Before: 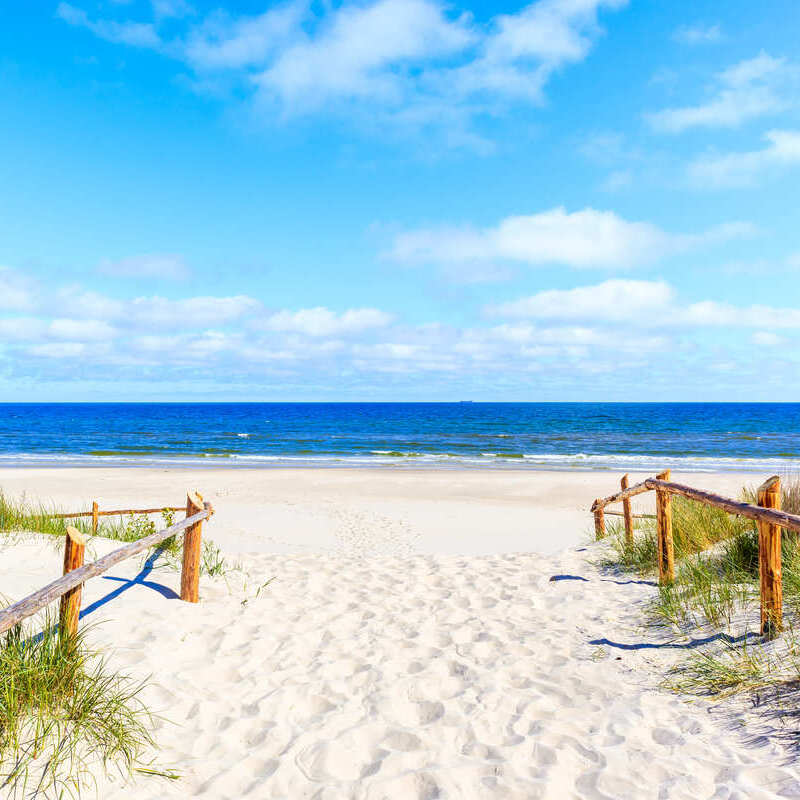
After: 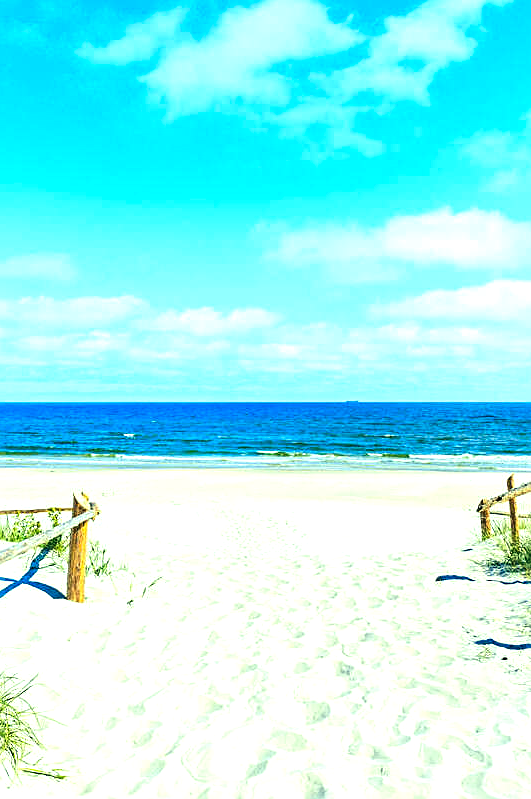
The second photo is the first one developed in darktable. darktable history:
color correction: highlights a* -19.86, highlights b* 9.8, shadows a* -20.75, shadows b* -10.21
crop and rotate: left 14.323%, right 19.294%
tone equalizer: -8 EV -0.719 EV, -7 EV -0.713 EV, -6 EV -0.6 EV, -5 EV -0.395 EV, -3 EV 0.396 EV, -2 EV 0.6 EV, -1 EV 0.693 EV, +0 EV 0.725 EV, edges refinement/feathering 500, mask exposure compensation -1.57 EV, preserve details no
sharpen: on, module defaults
